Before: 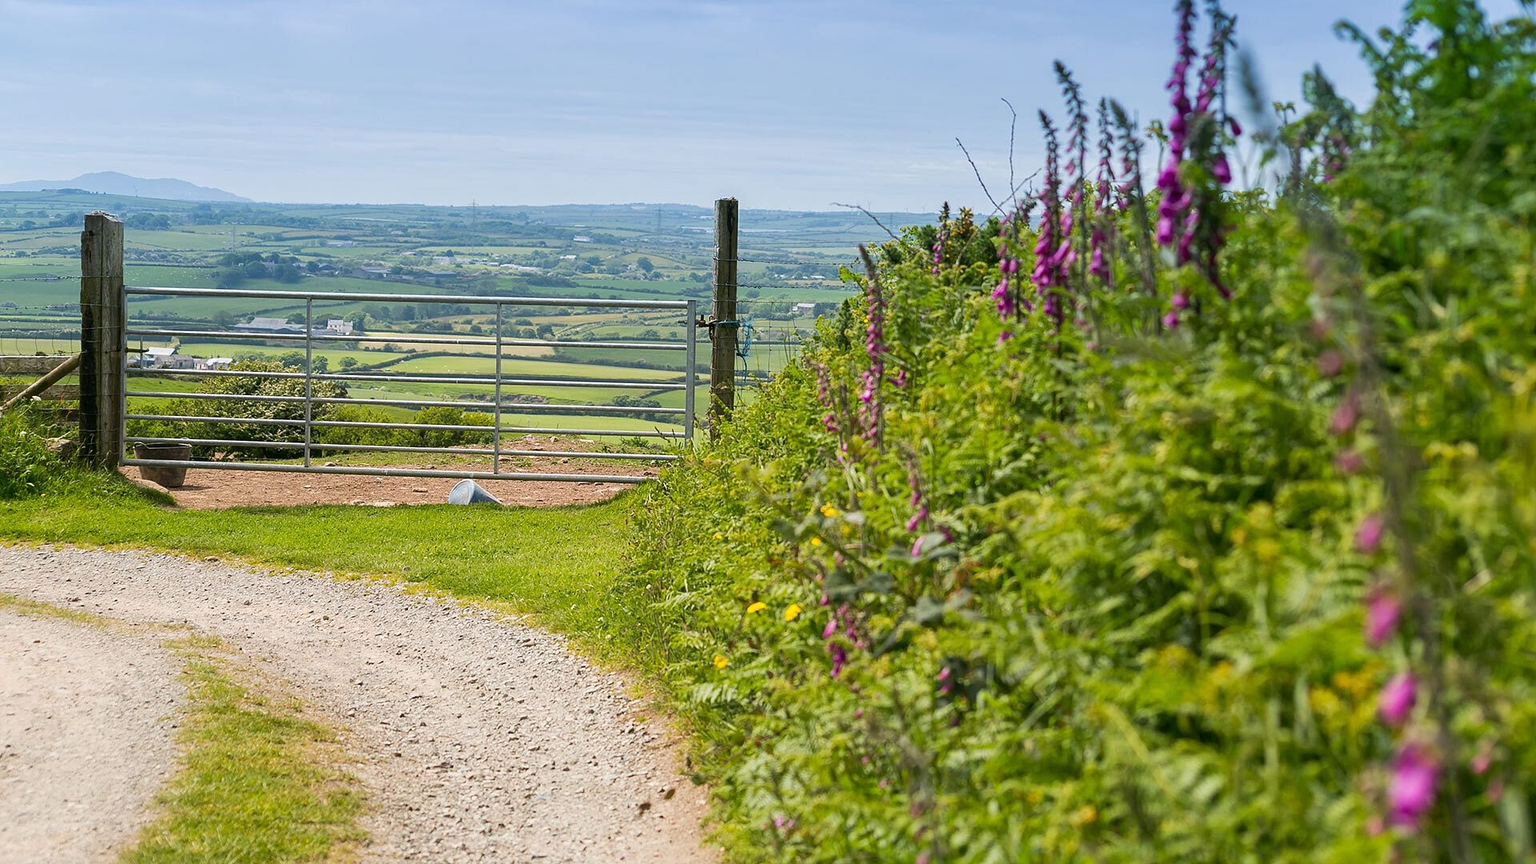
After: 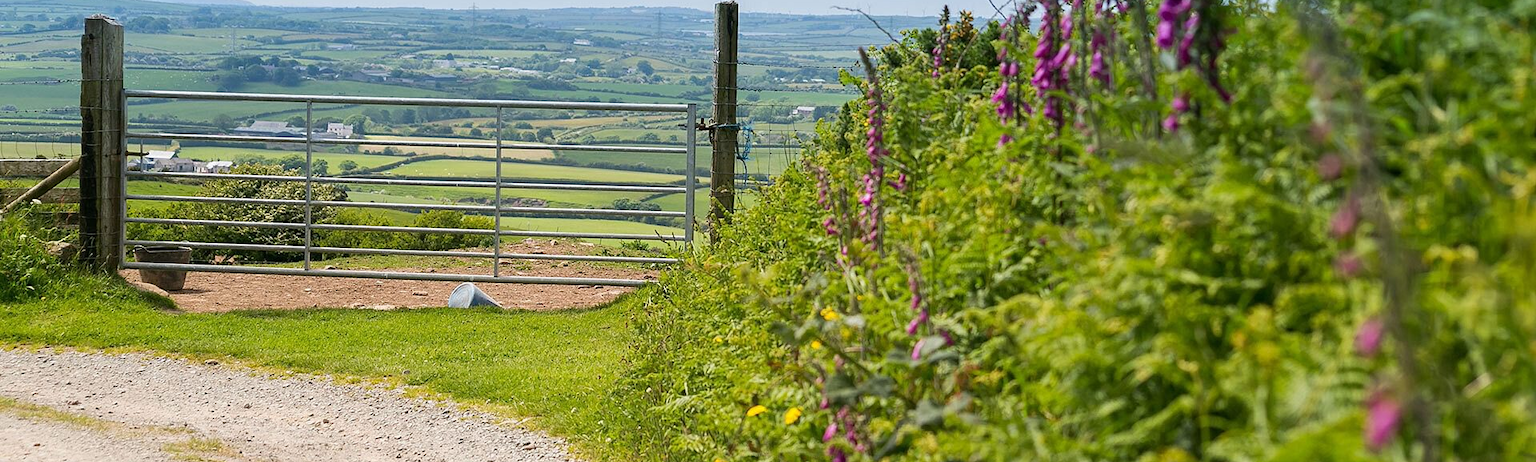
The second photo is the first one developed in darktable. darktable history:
crop and rotate: top 22.916%, bottom 23.489%
